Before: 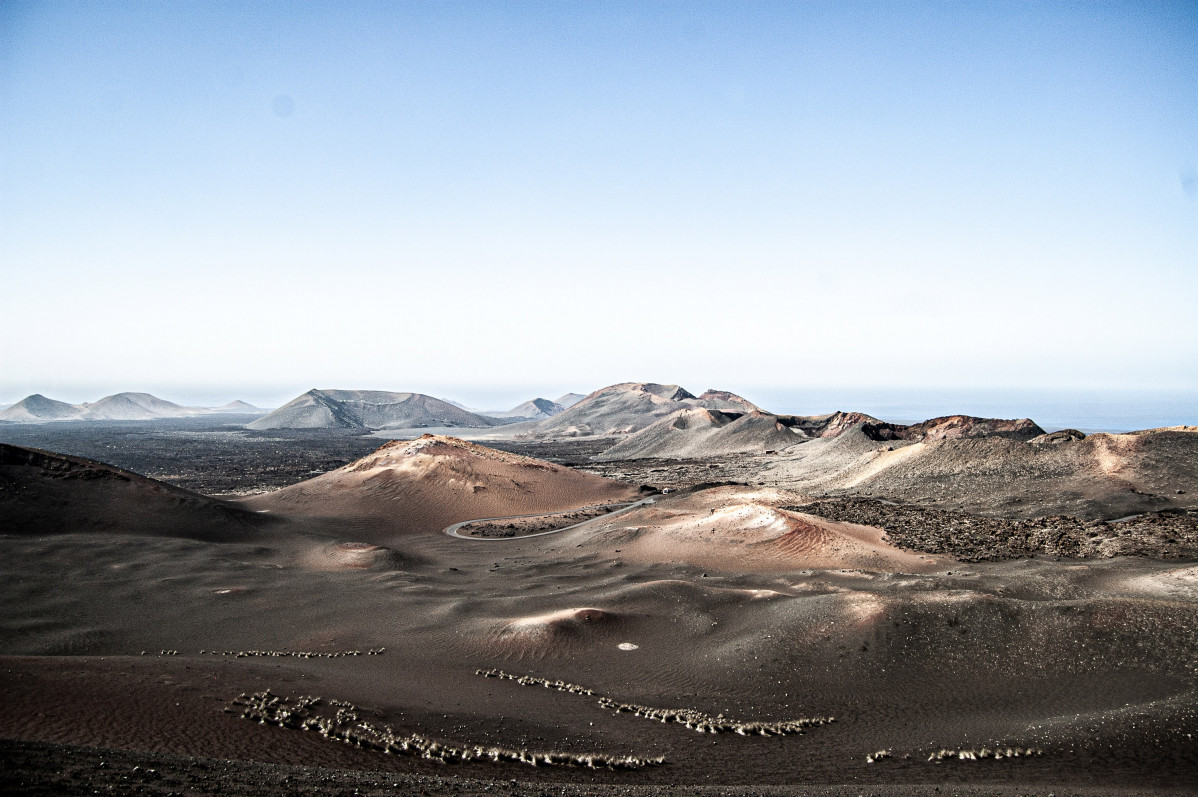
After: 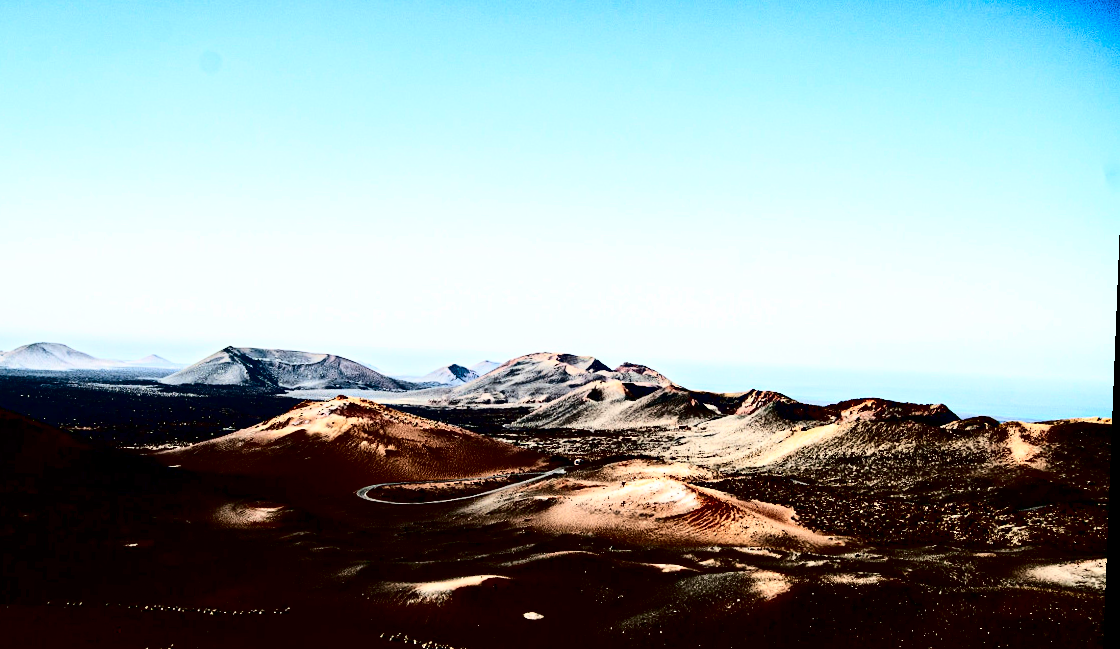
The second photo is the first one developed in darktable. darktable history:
contrast brightness saturation: contrast 0.77, brightness -1, saturation 1
crop: left 8.155%, top 6.611%, bottom 15.385%
rotate and perspective: rotation 2.27°, automatic cropping off
